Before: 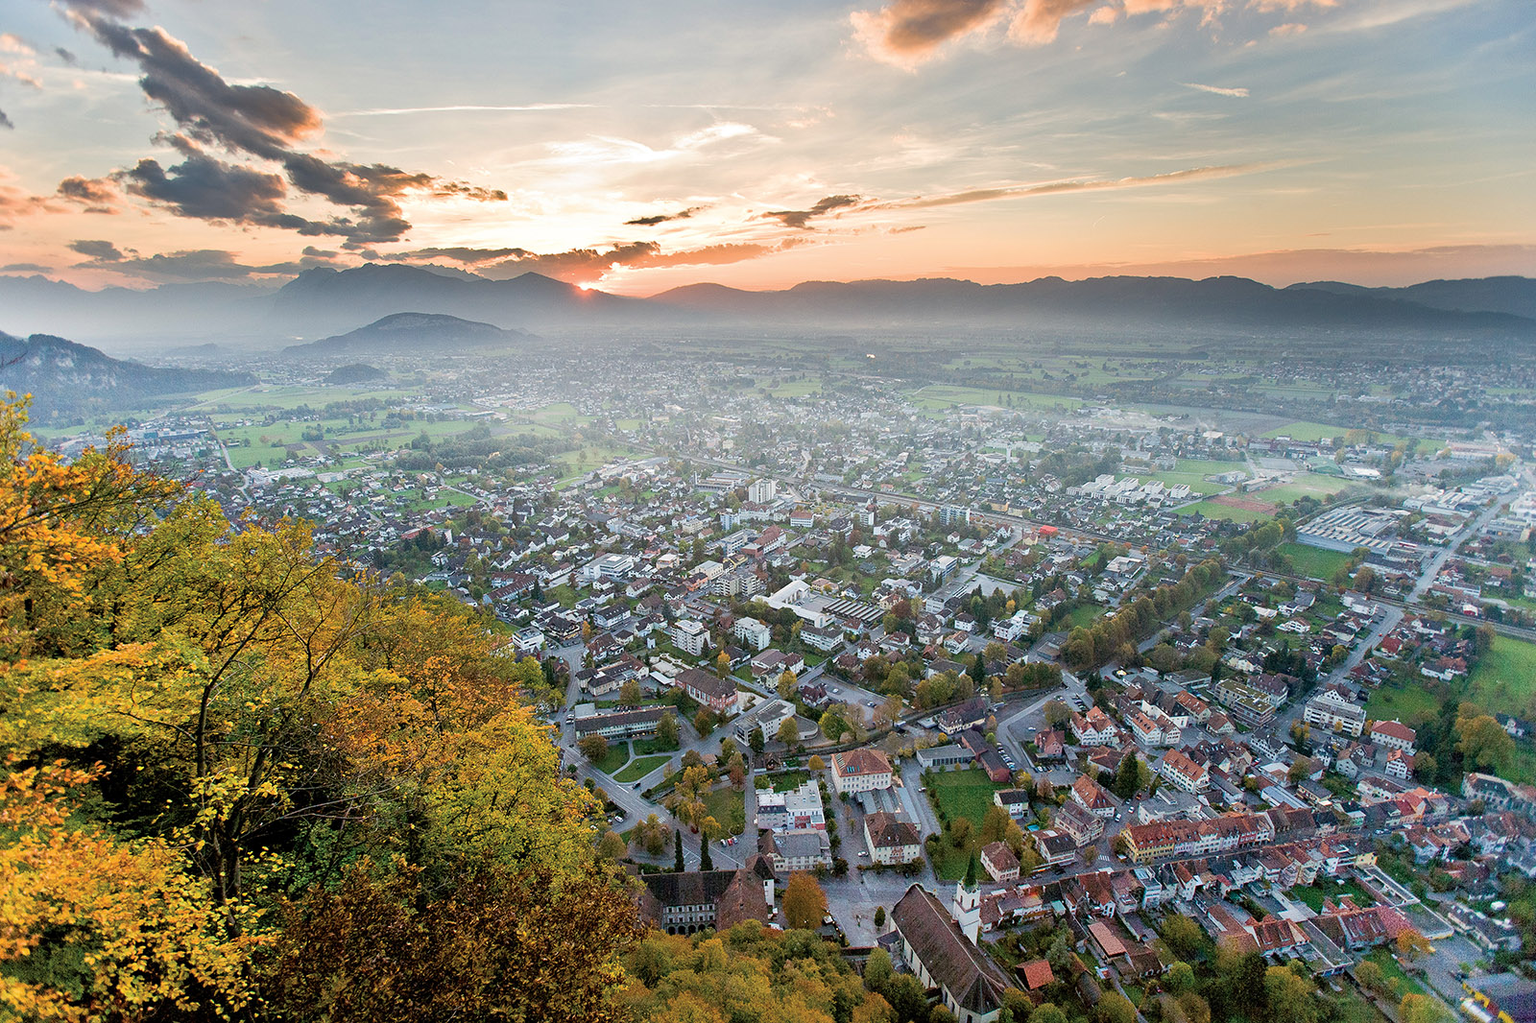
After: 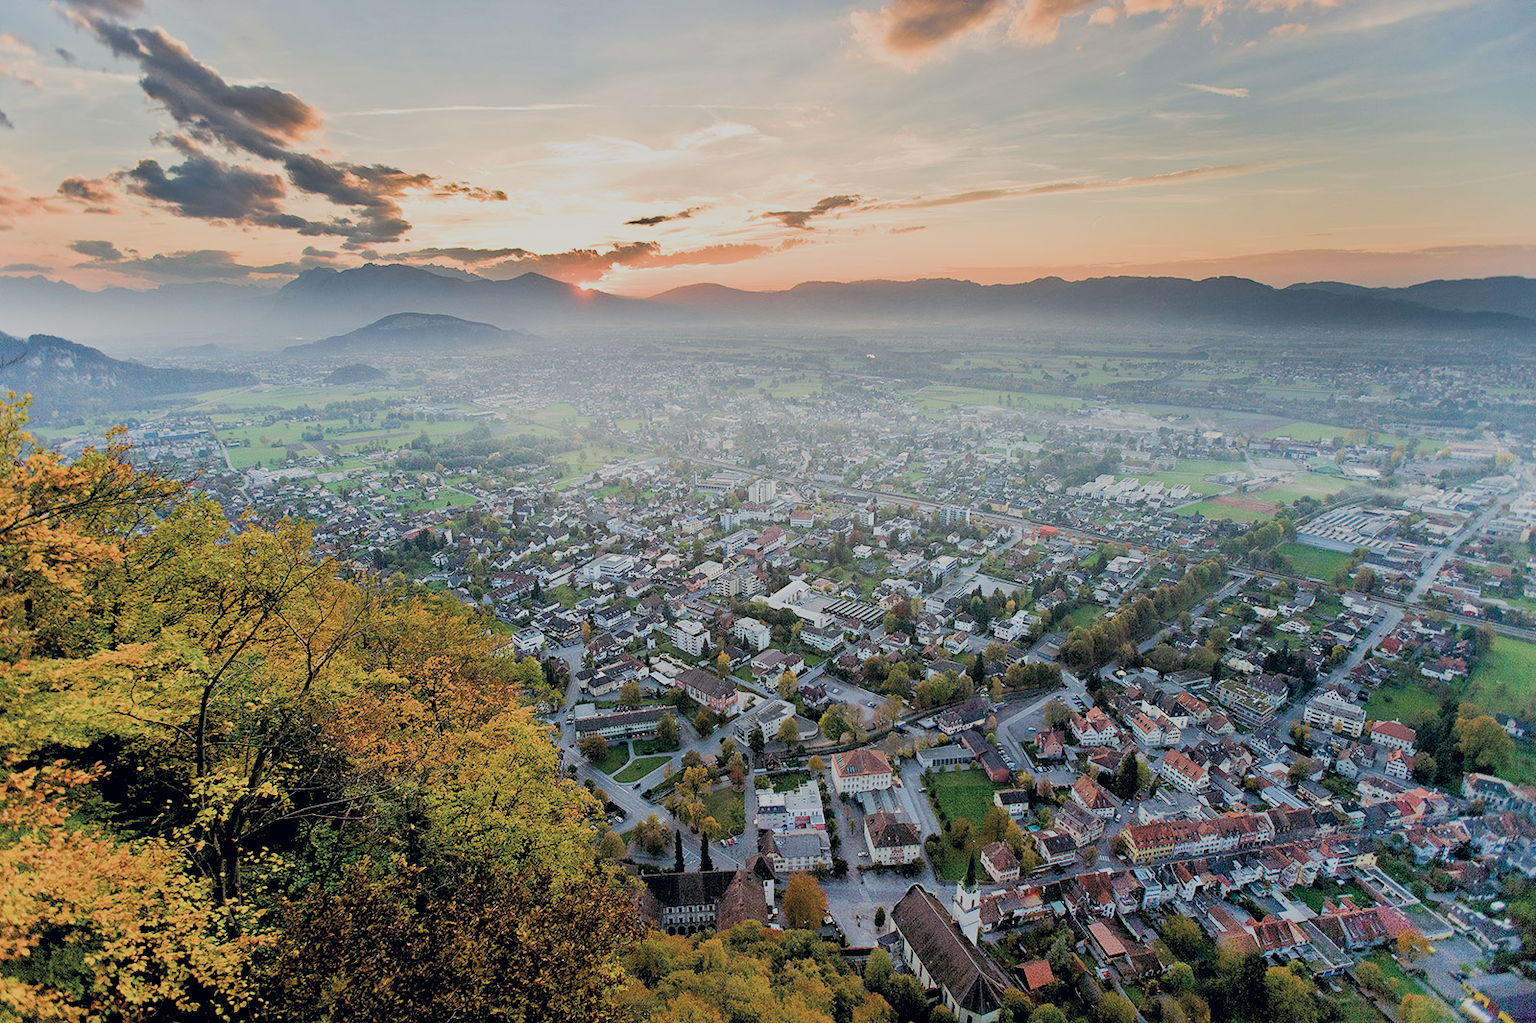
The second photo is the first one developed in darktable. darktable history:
filmic rgb: black relative exposure -7.27 EV, white relative exposure 5.05 EV, hardness 3.2, color science v4 (2020), contrast in shadows soft, contrast in highlights soft
color correction: highlights a* 0.423, highlights b* 2.7, shadows a* -1.23, shadows b* -4.38
